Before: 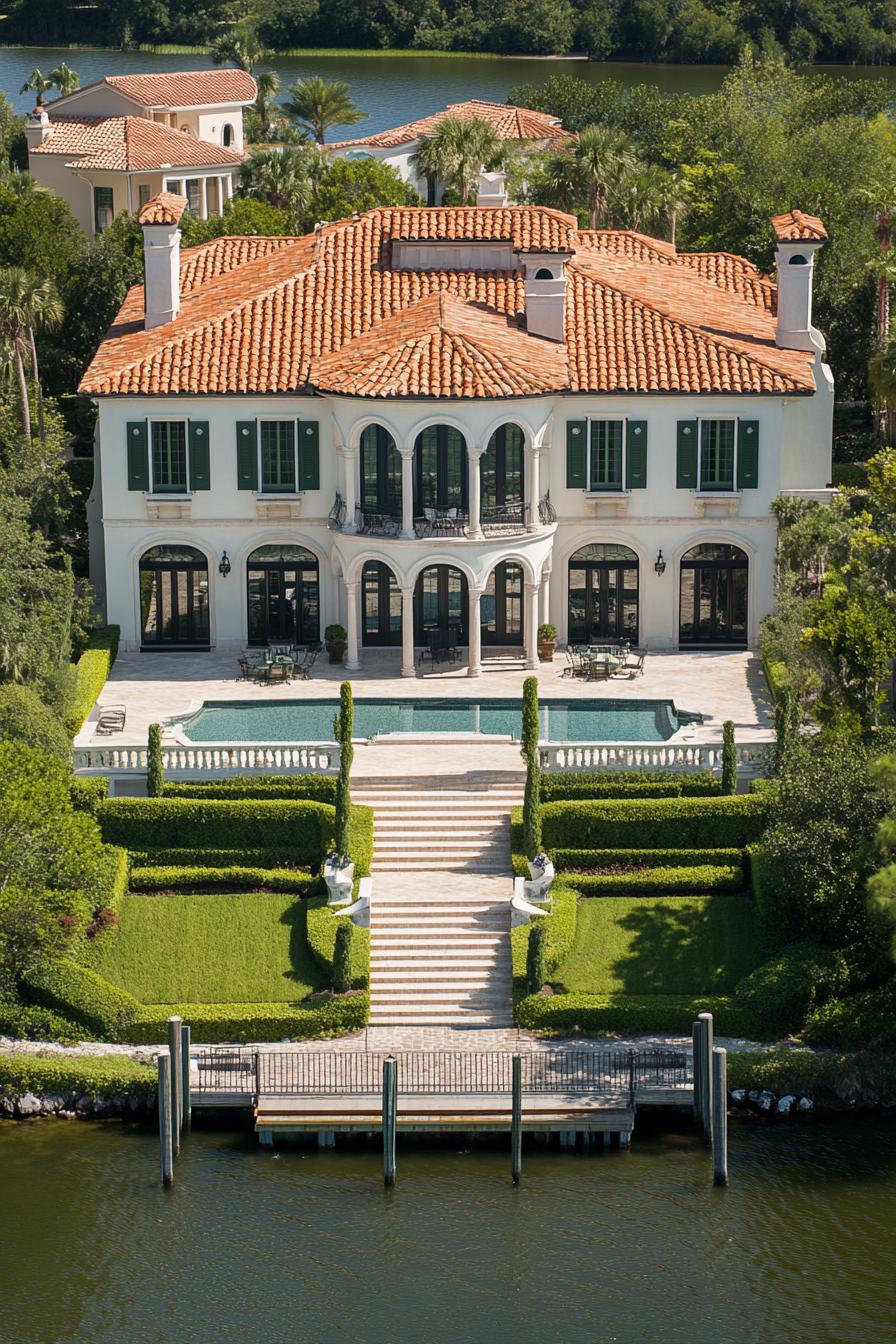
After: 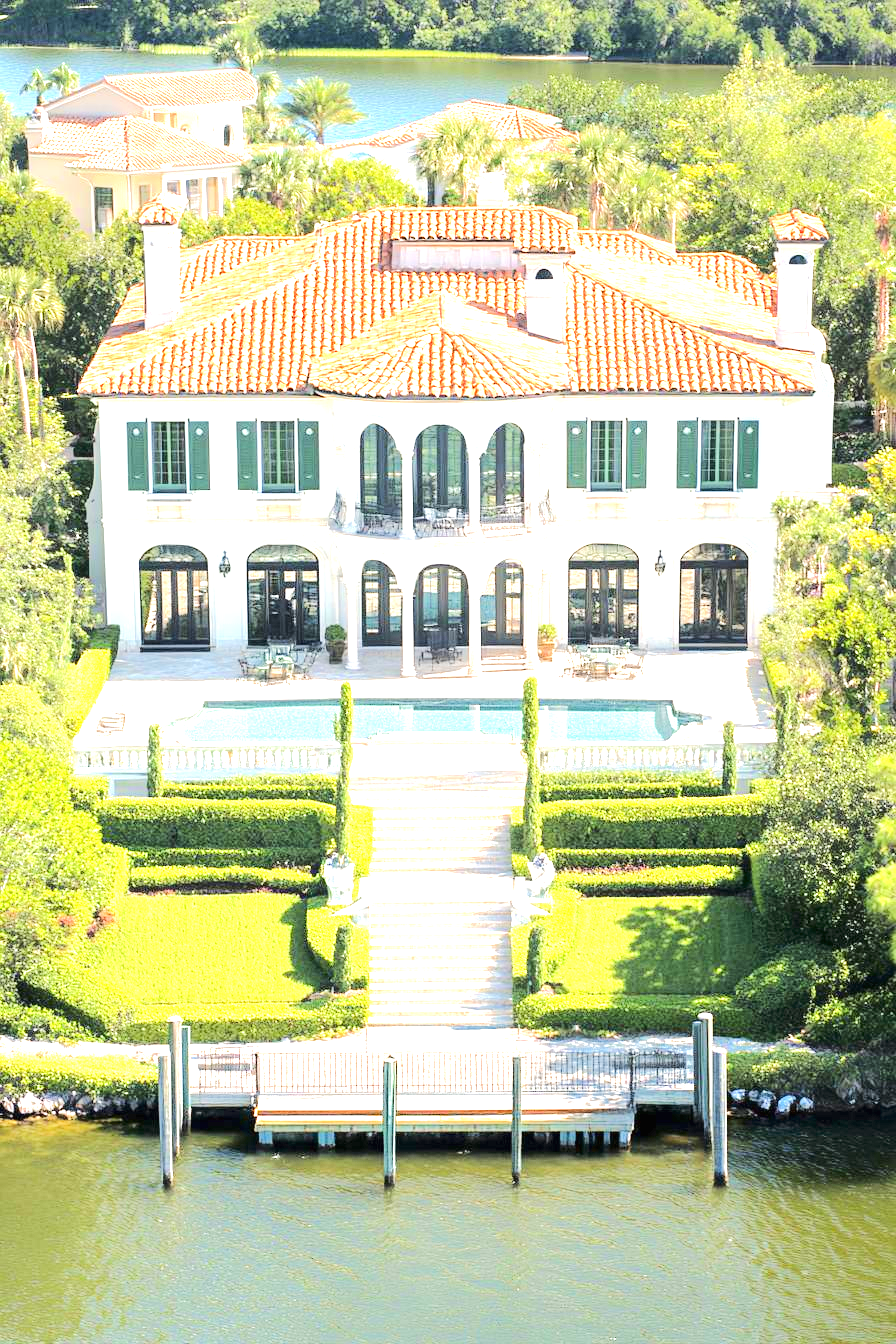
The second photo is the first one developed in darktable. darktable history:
exposure: black level correction 0, exposure 2.101 EV, compensate exposure bias true, compensate highlight preservation false
tone equalizer: -7 EV 0.143 EV, -6 EV 0.597 EV, -5 EV 1.13 EV, -4 EV 1.32 EV, -3 EV 1.15 EV, -2 EV 0.6 EV, -1 EV 0.167 EV, edges refinement/feathering 500, mask exposure compensation -1.57 EV, preserve details no
